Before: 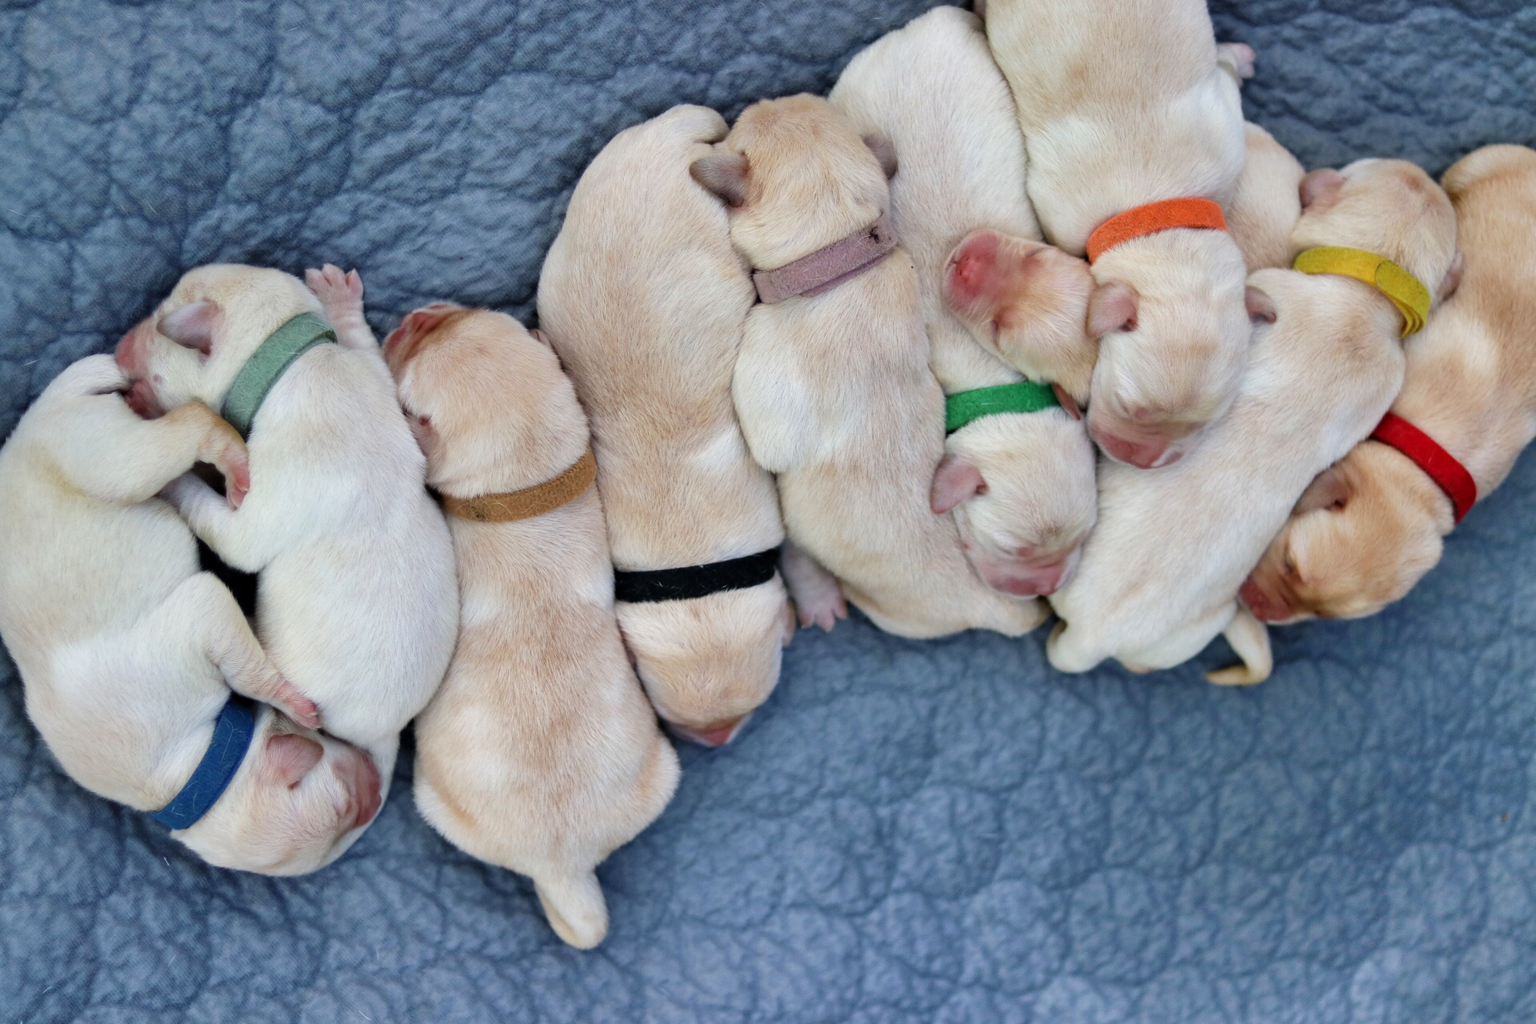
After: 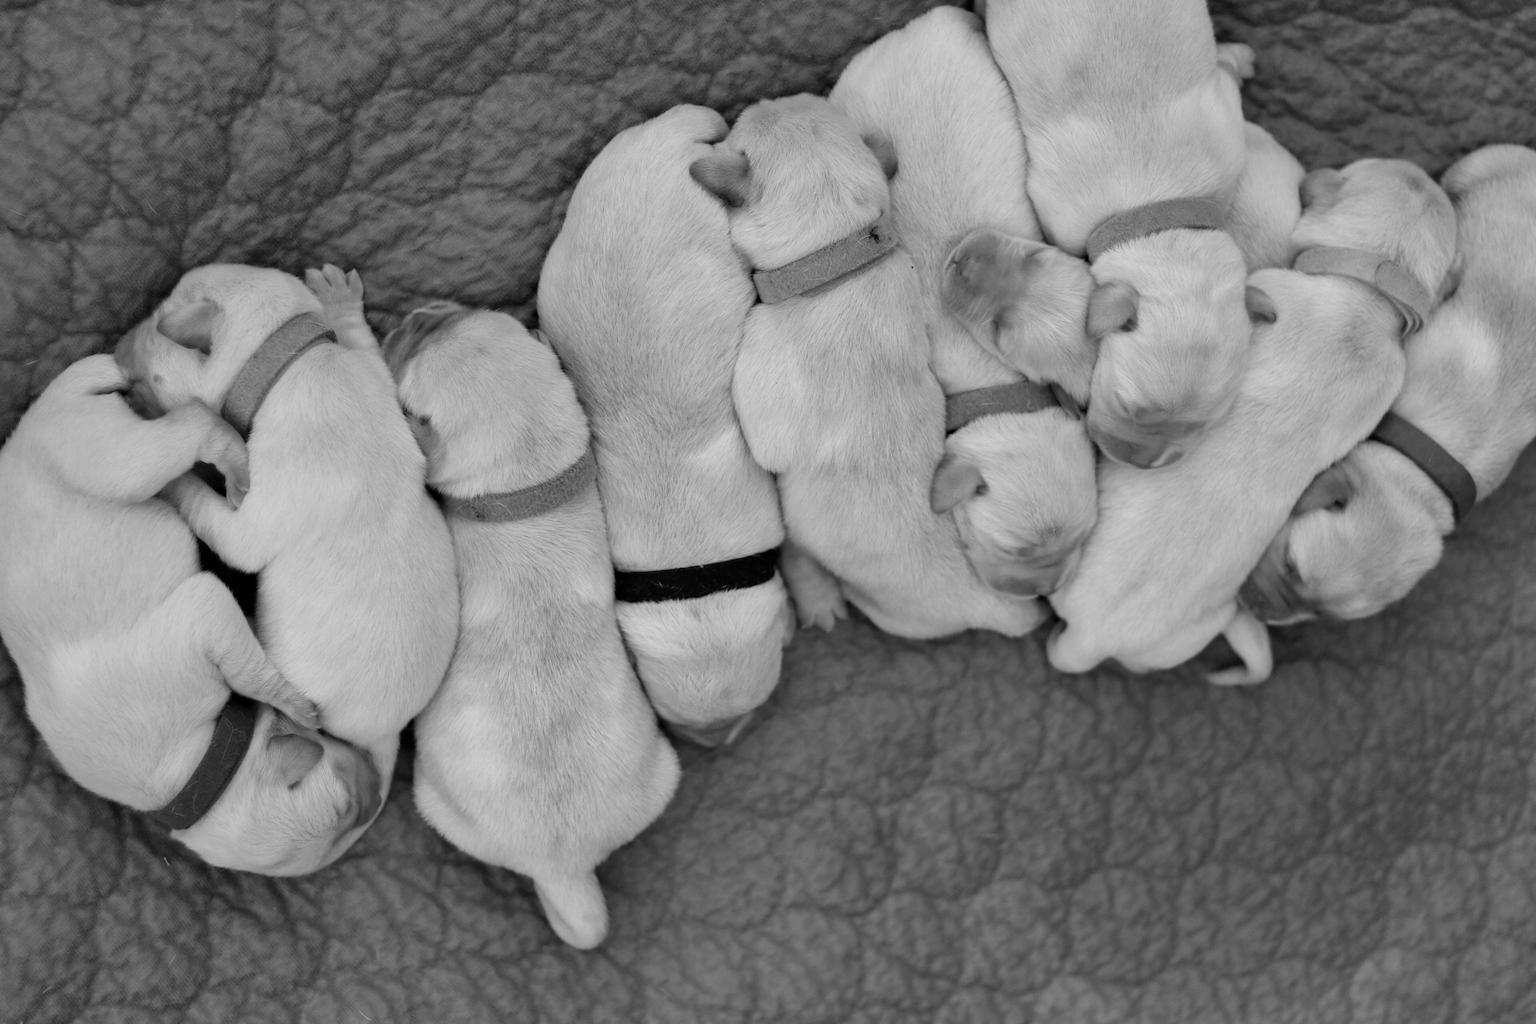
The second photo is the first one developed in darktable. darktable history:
color balance rgb: perceptual saturation grading › global saturation 20%, global vibrance 20%
monochrome: a 26.22, b 42.67, size 0.8
